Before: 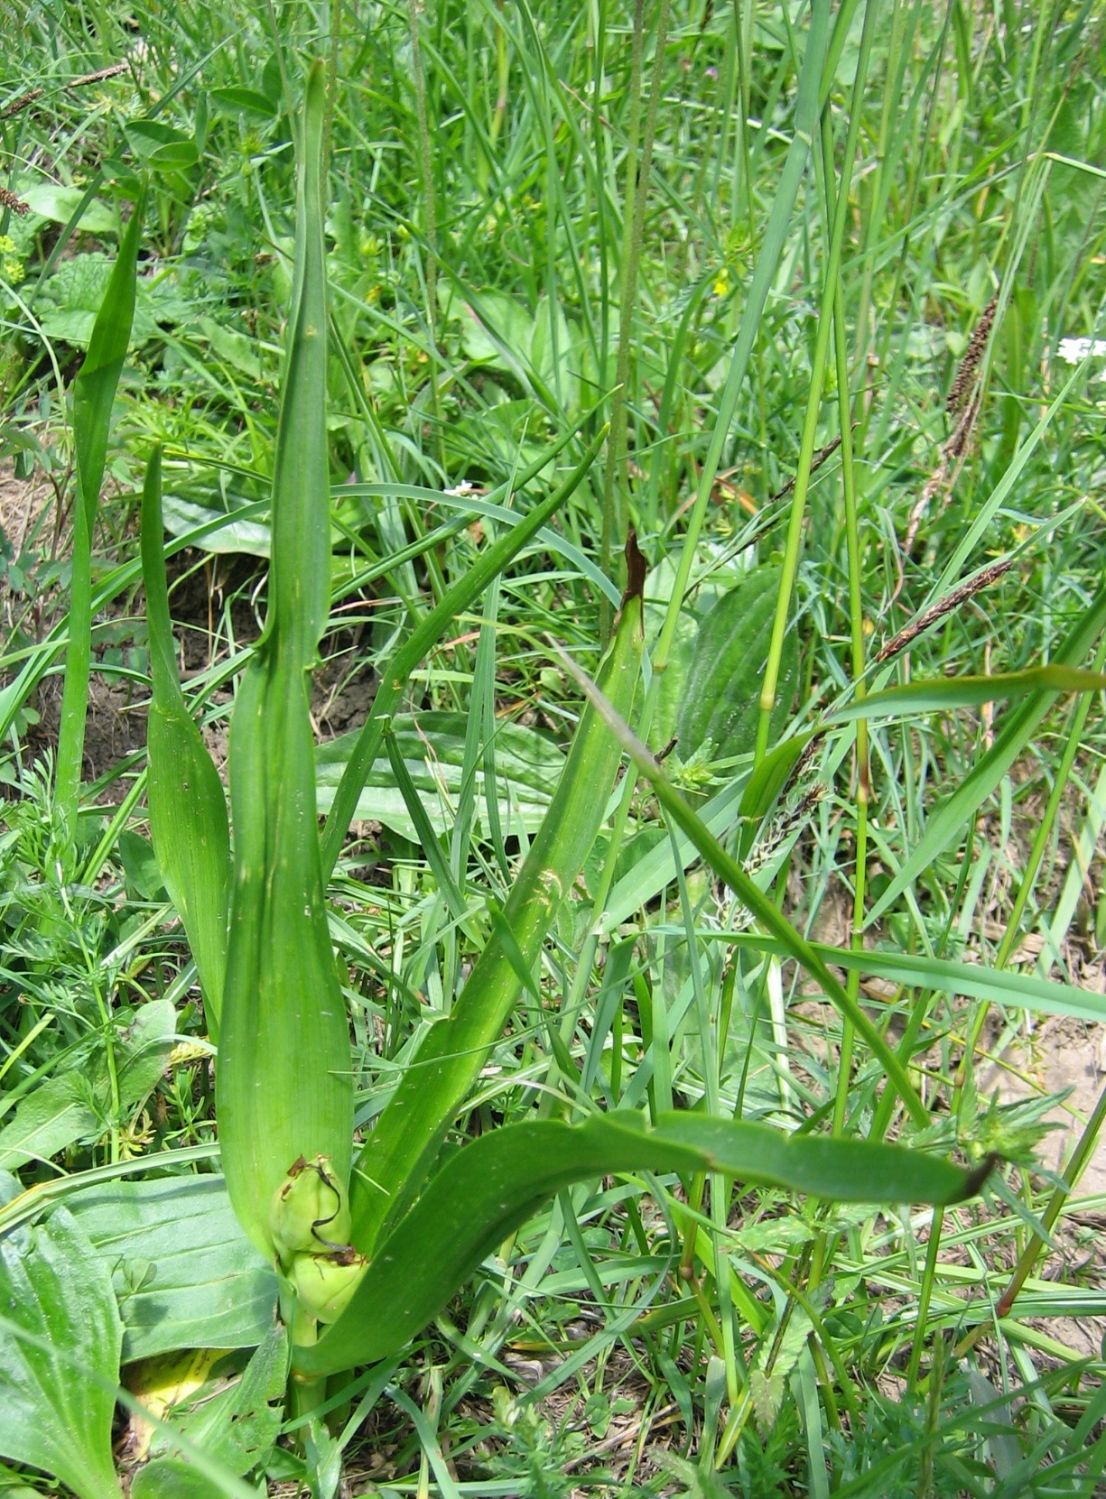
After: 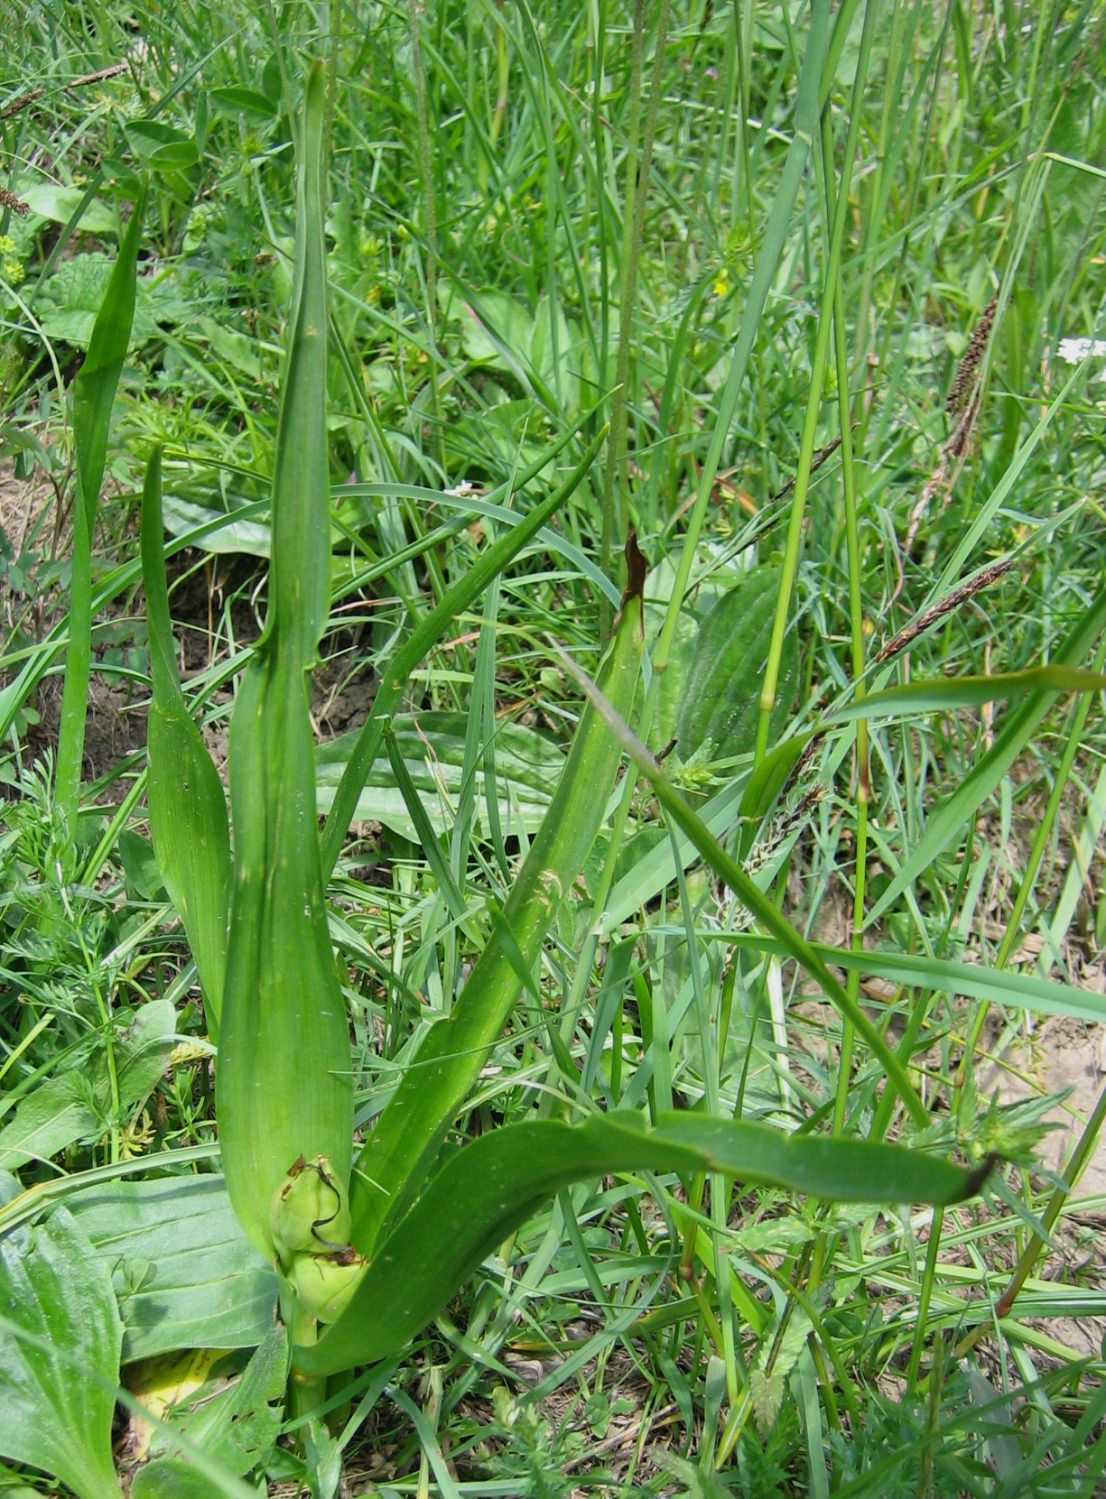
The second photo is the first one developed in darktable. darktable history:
exposure: exposure -0.275 EV, compensate highlight preservation false
